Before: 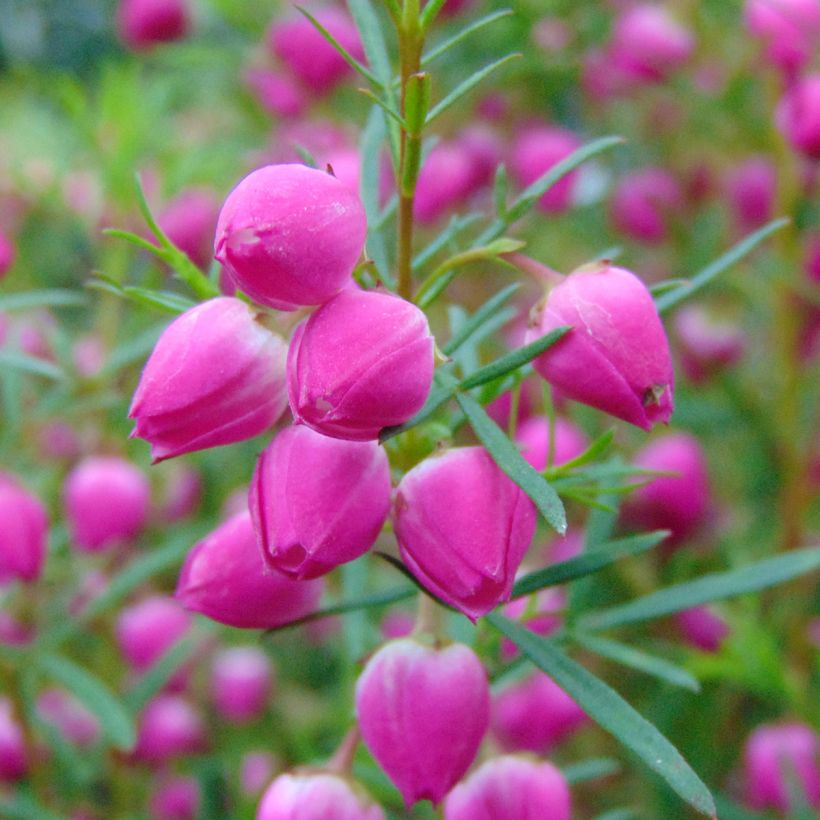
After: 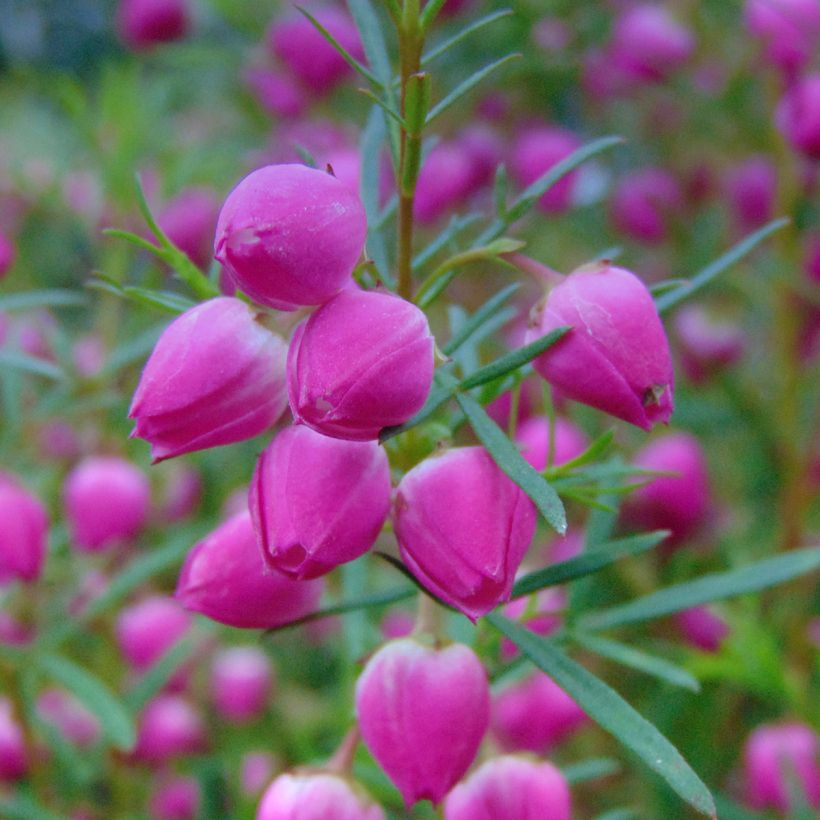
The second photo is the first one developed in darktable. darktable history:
exposure: compensate highlight preservation false
graduated density: hue 238.83°, saturation 50%
